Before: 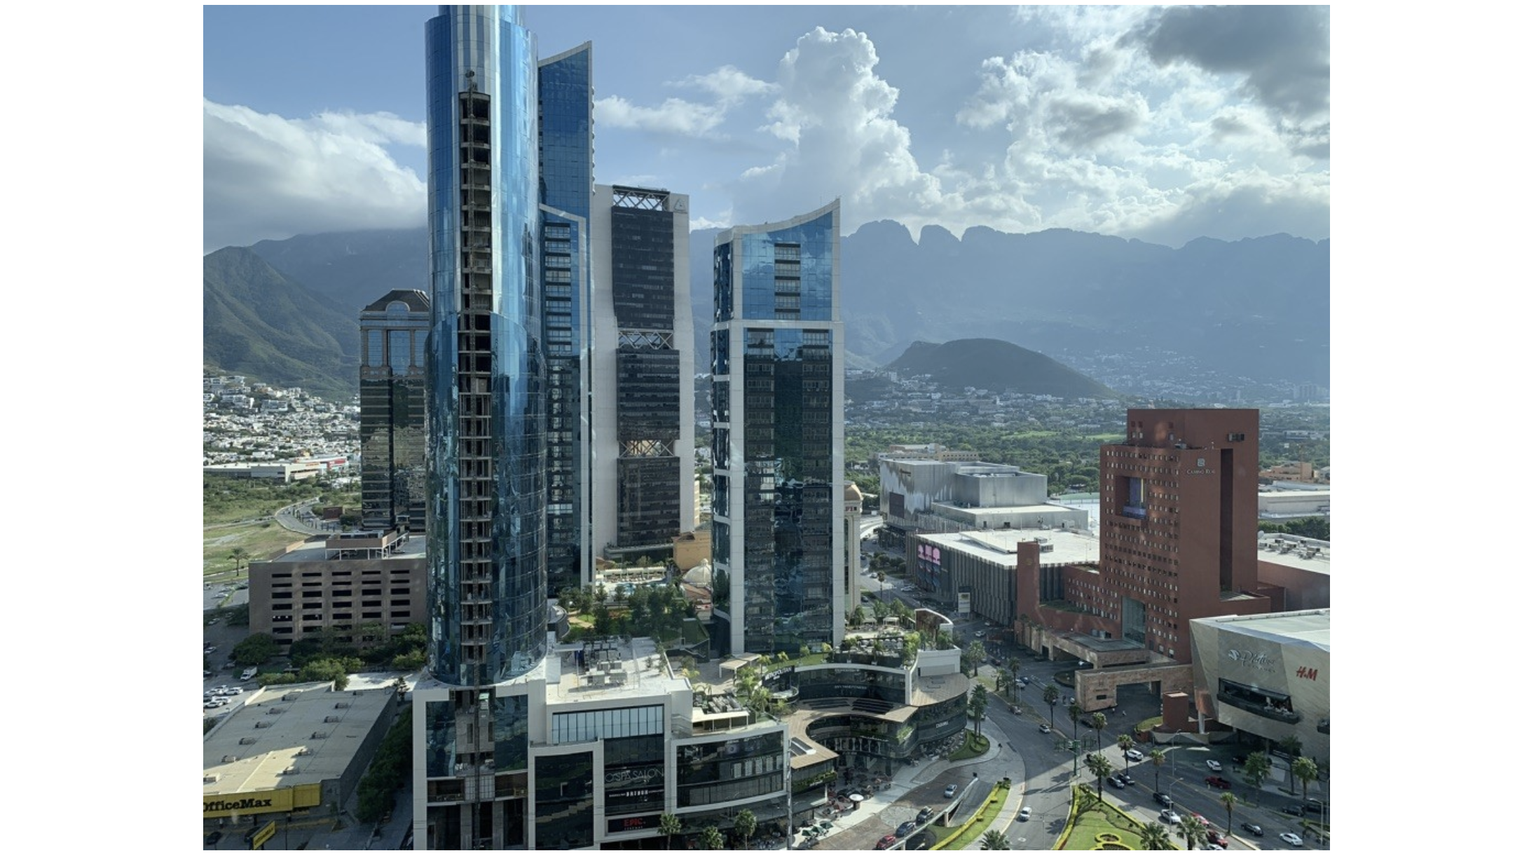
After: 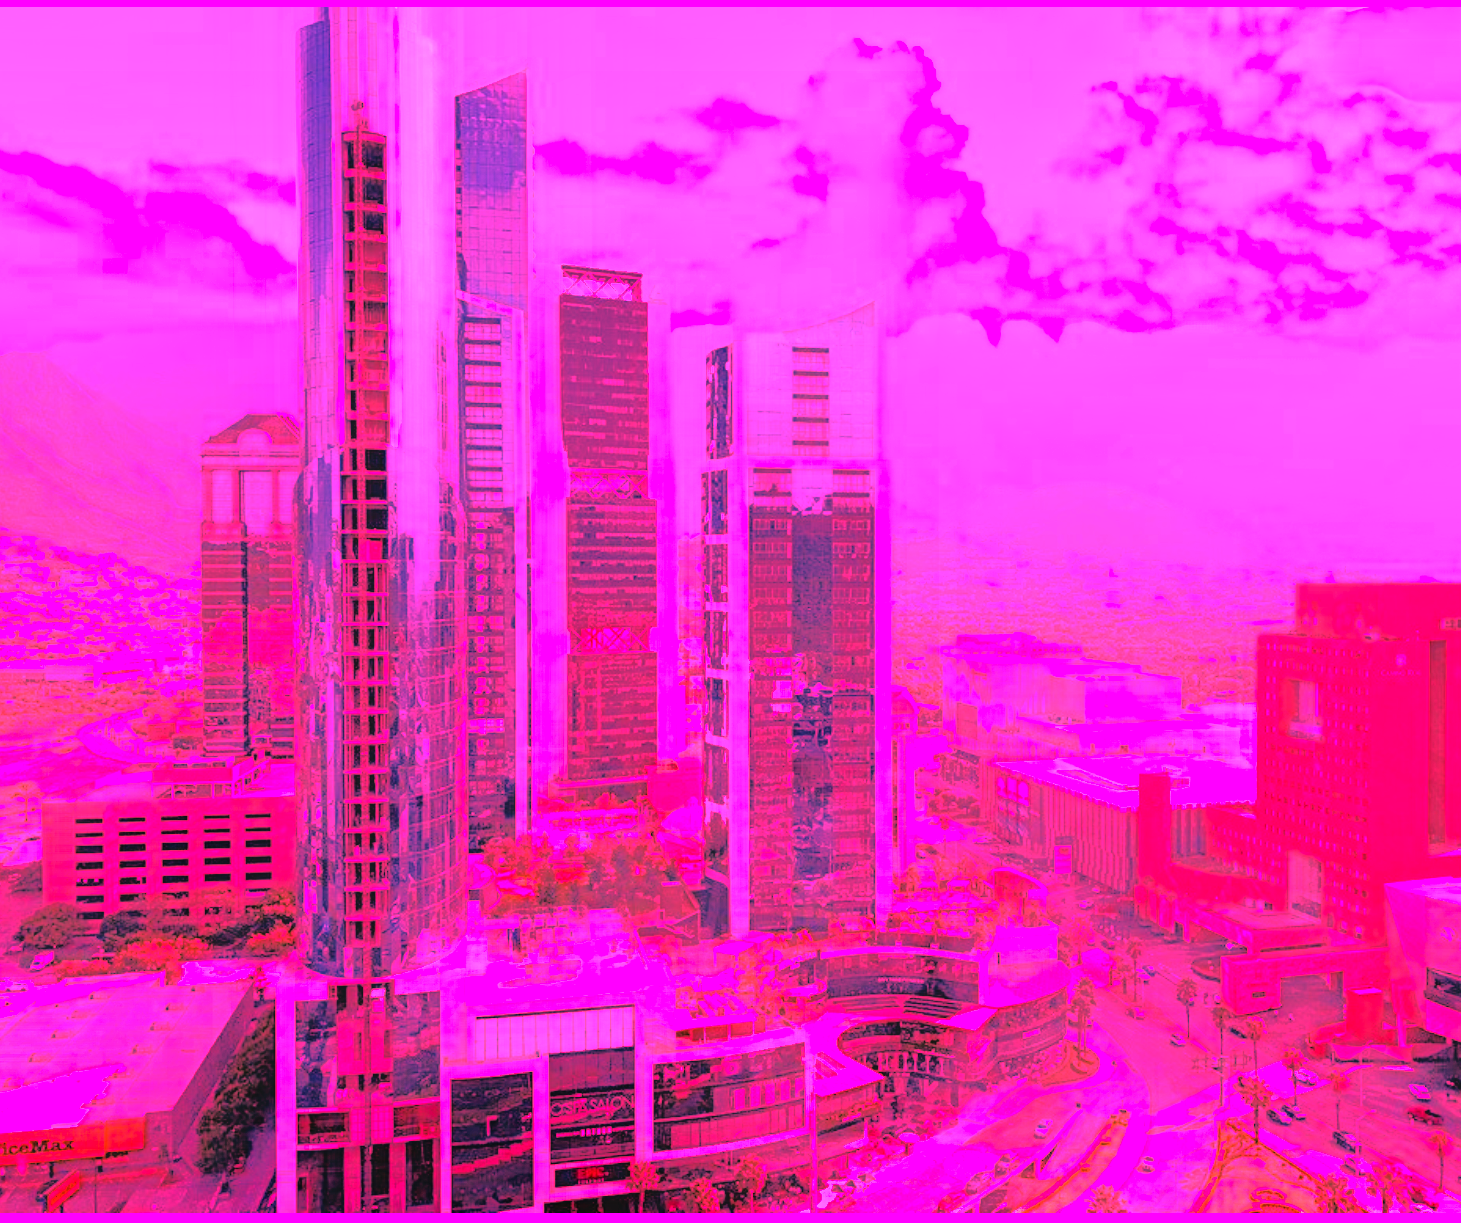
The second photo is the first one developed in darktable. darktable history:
tone equalizer: -7 EV 0.15 EV, -6 EV 0.6 EV, -5 EV 1.15 EV, -4 EV 1.33 EV, -3 EV 1.15 EV, -2 EV 0.6 EV, -1 EV 0.15 EV, mask exposure compensation -0.5 EV
exposure: compensate highlight preservation false
crop and rotate: left 14.292%, right 19.041%
contrast equalizer: y [[0.439, 0.44, 0.442, 0.457, 0.493, 0.498], [0.5 ×6], [0.5 ×6], [0 ×6], [0 ×6]], mix 0.76
white balance: red 4.26, blue 1.802
color balance rgb: global vibrance 0.5%
